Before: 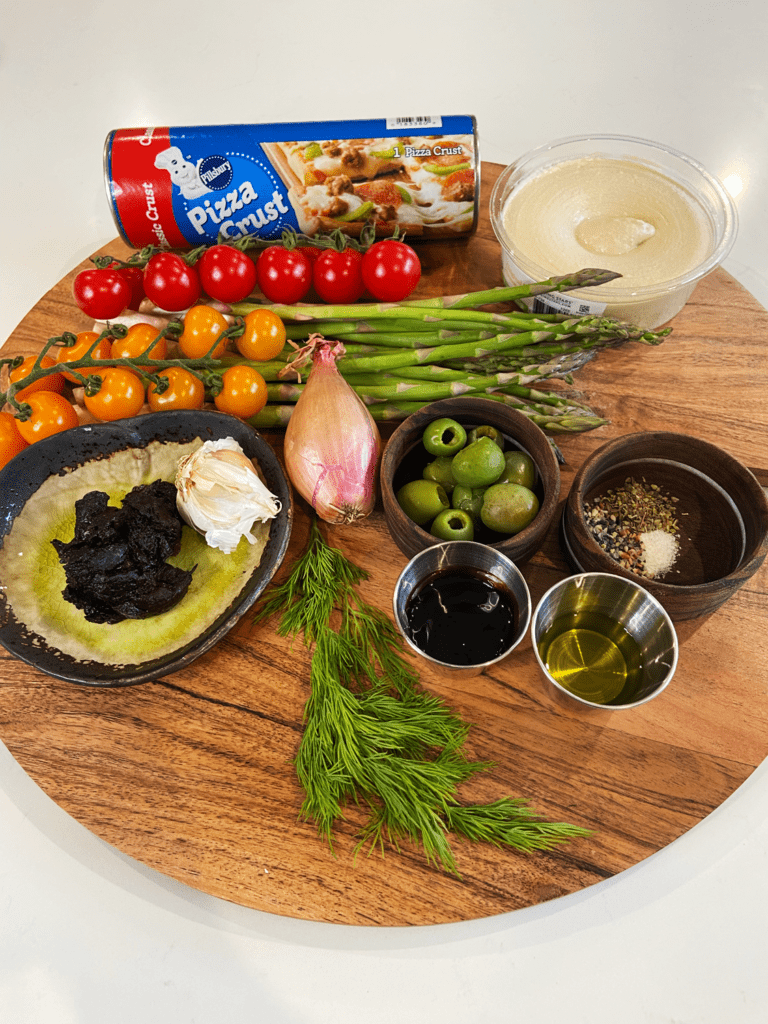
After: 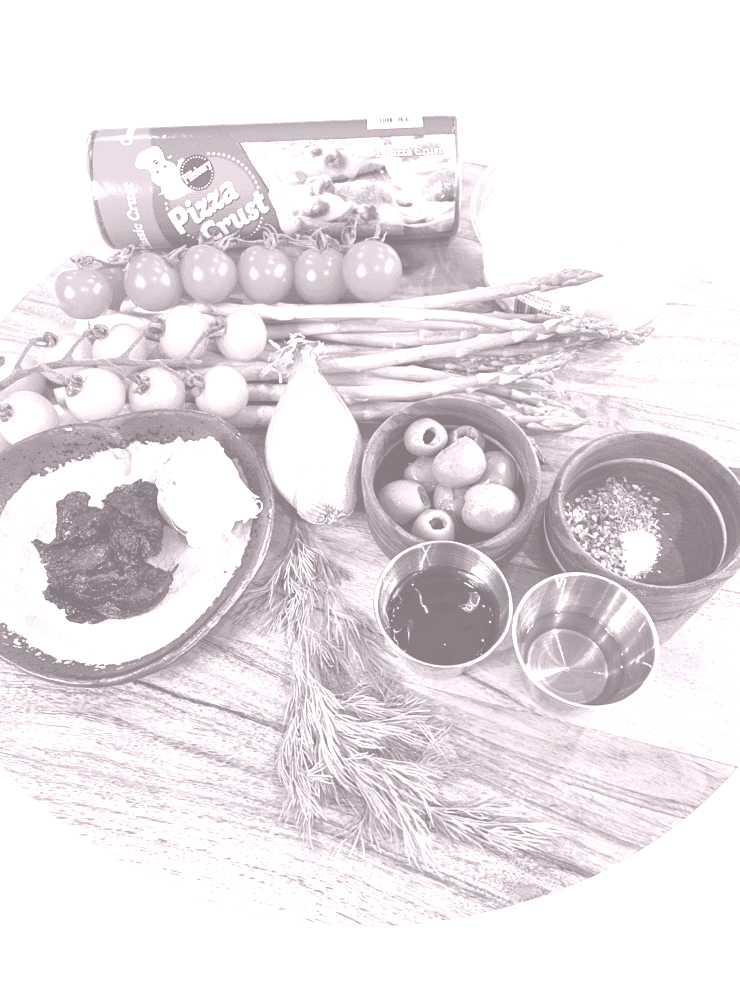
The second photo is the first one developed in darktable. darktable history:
colorize: hue 25.2°, saturation 83%, source mix 82%, lightness 79%, version 1
crop and rotate: left 2.536%, right 1.107%, bottom 2.246%
